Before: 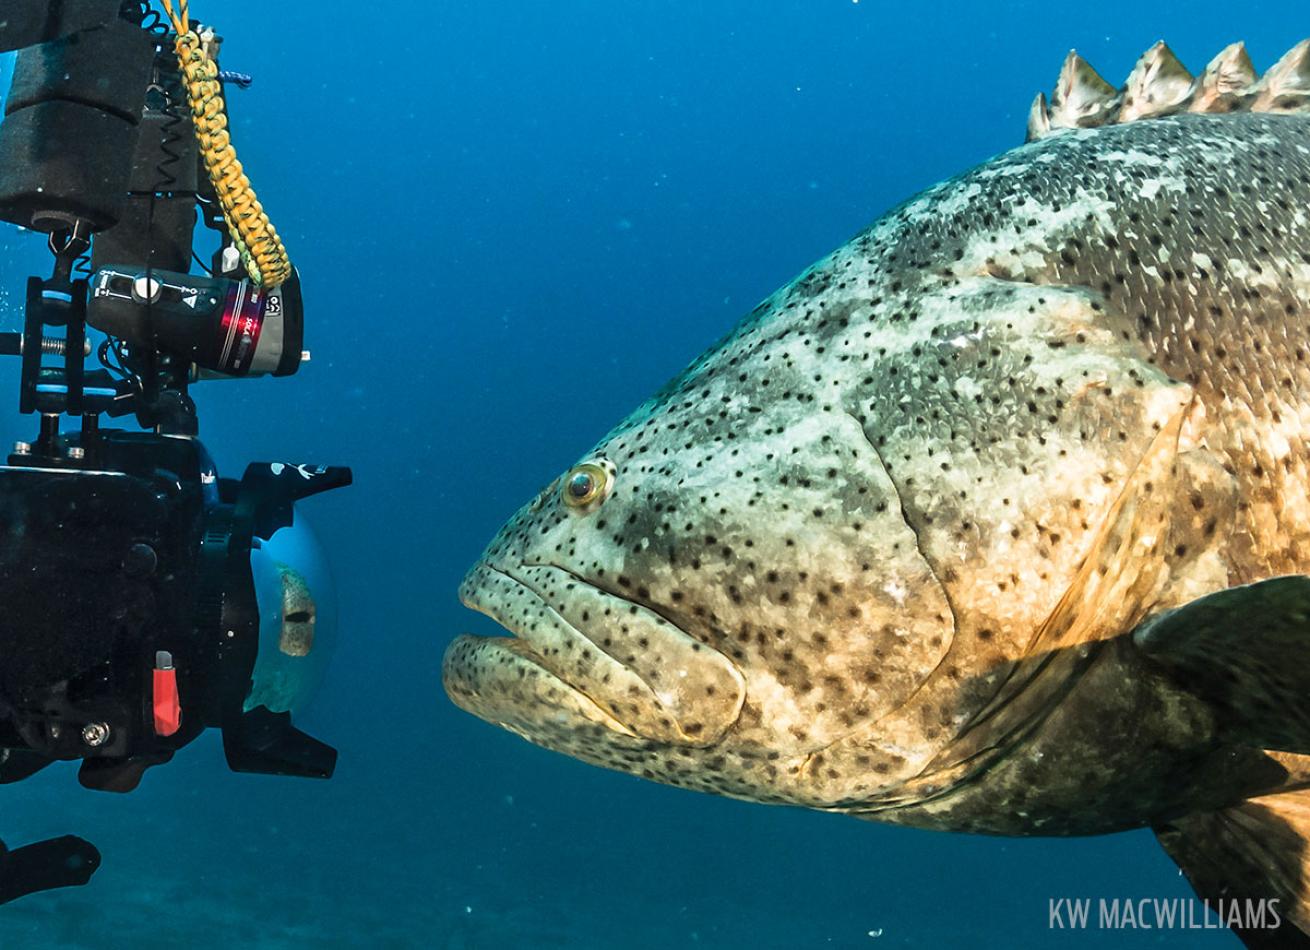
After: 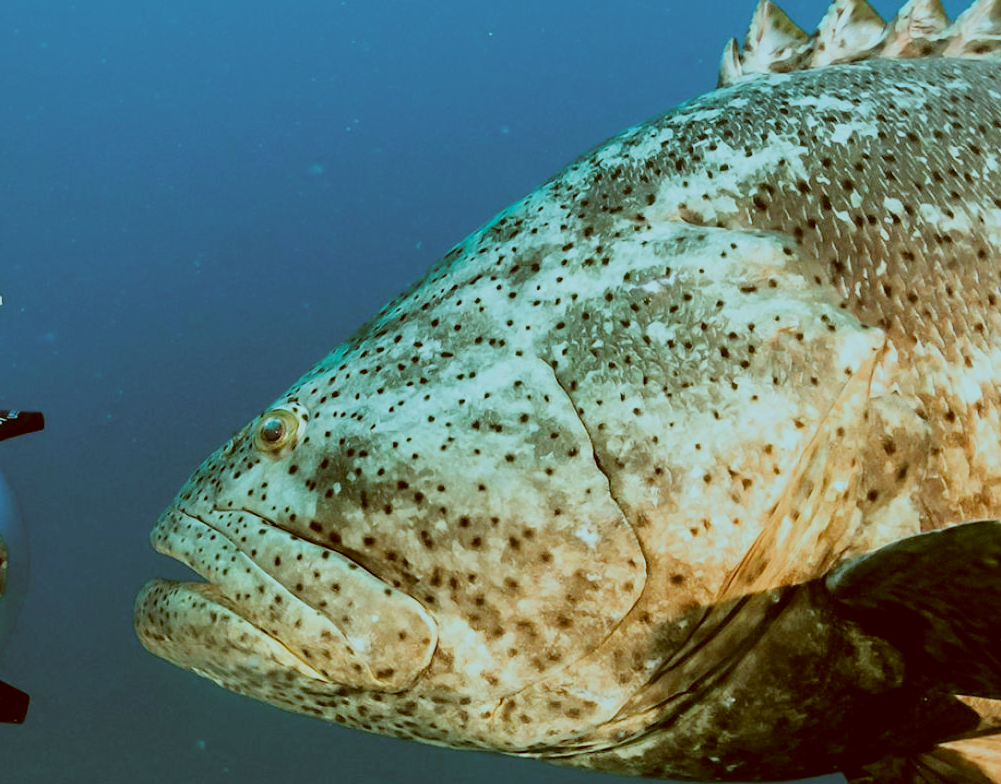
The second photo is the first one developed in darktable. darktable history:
color correction: highlights a* -14.71, highlights b* -16.64, shadows a* 10.44, shadows b* 29.59
crop: left 23.569%, top 5.883%, bottom 11.552%
filmic rgb: black relative exposure -7.65 EV, white relative exposure 4.56 EV, hardness 3.61, contrast 0.984
